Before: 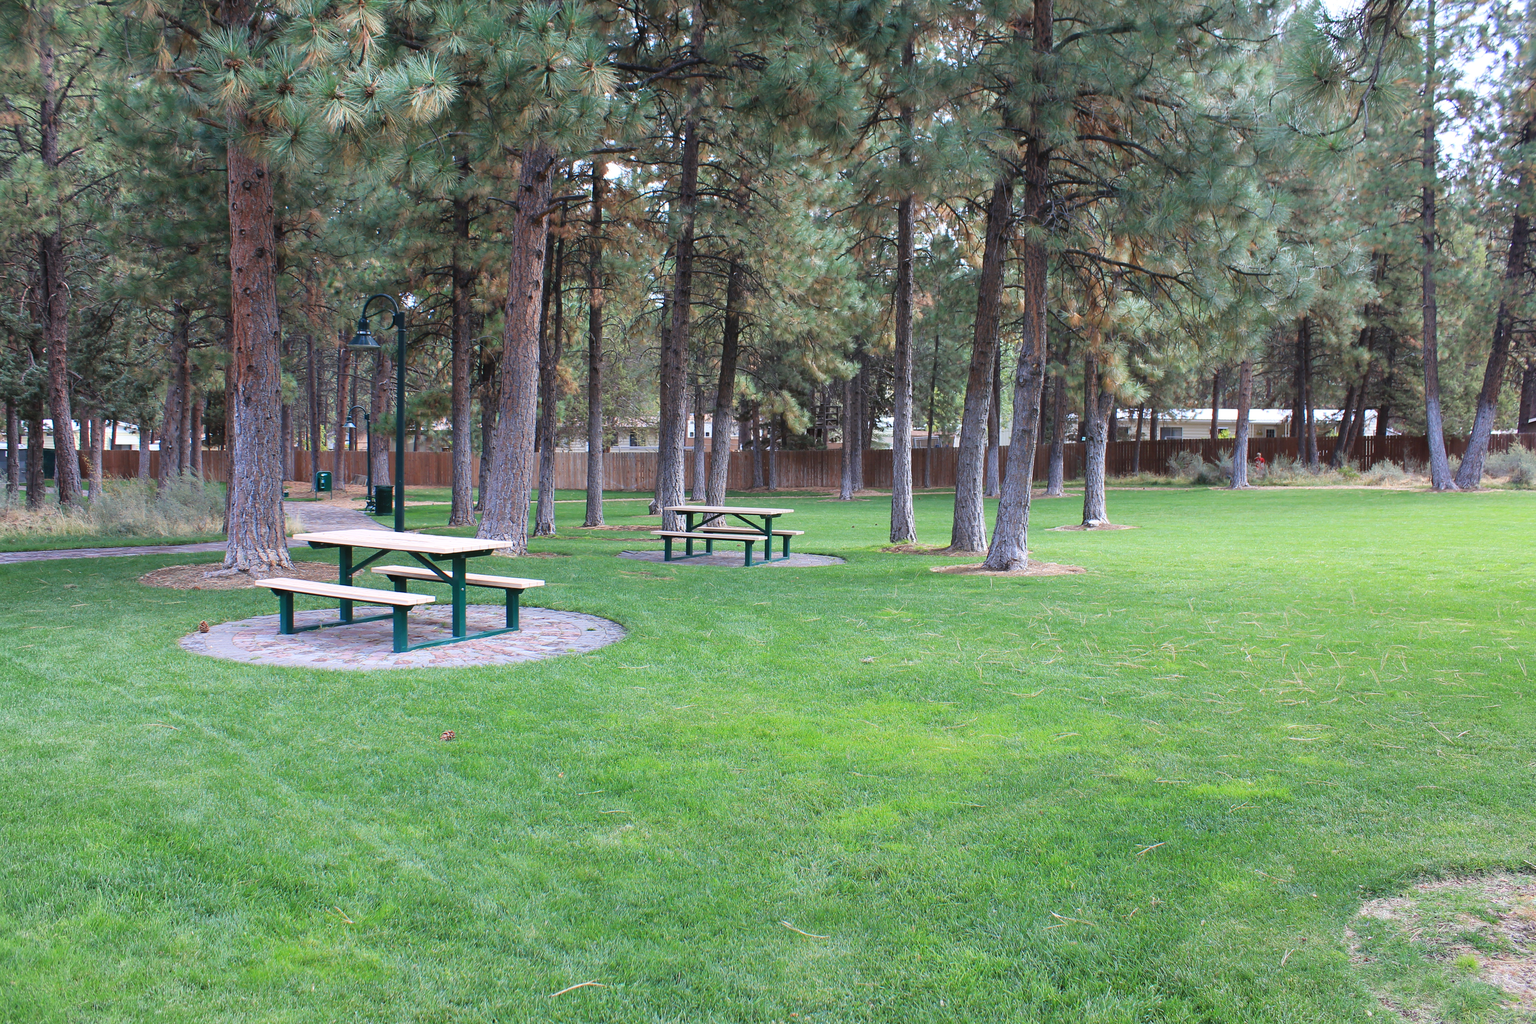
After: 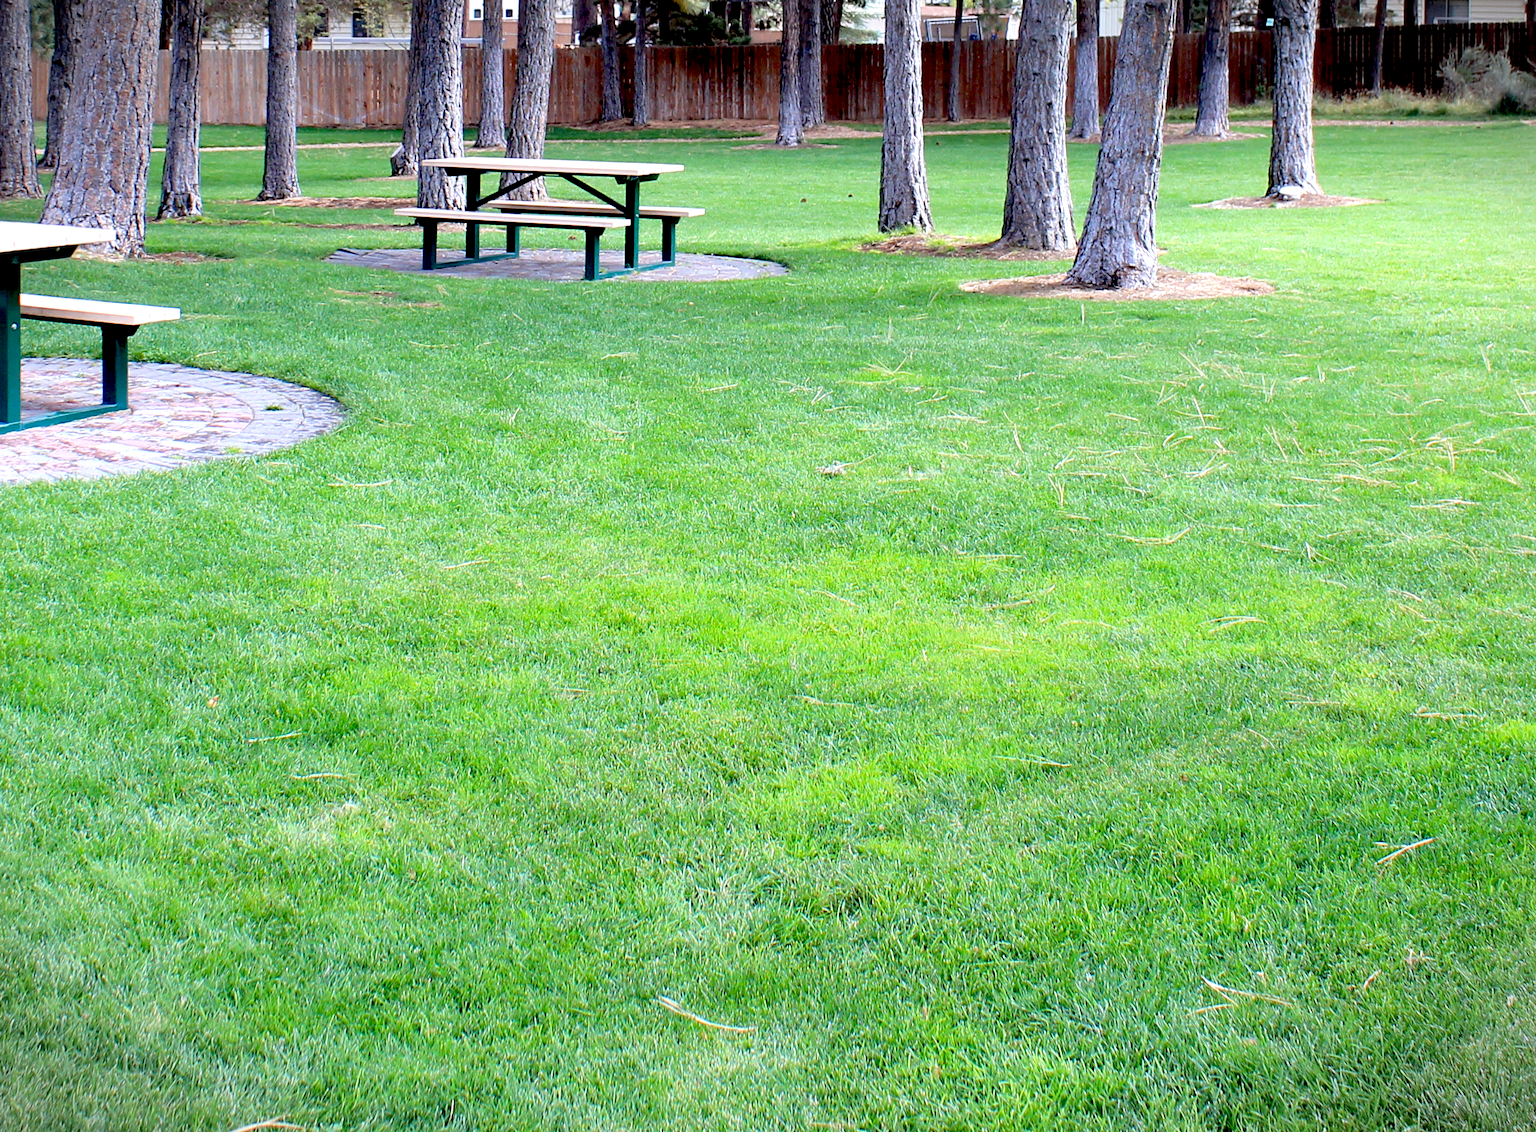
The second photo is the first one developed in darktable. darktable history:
exposure: black level correction 0.04, exposure 0.5 EV, compensate highlight preservation false
vignetting: fall-off start 100%, brightness -0.406, saturation -0.3, width/height ratio 1.324, dithering 8-bit output, unbound false
crop: left 29.672%, top 41.786%, right 20.851%, bottom 3.487%
